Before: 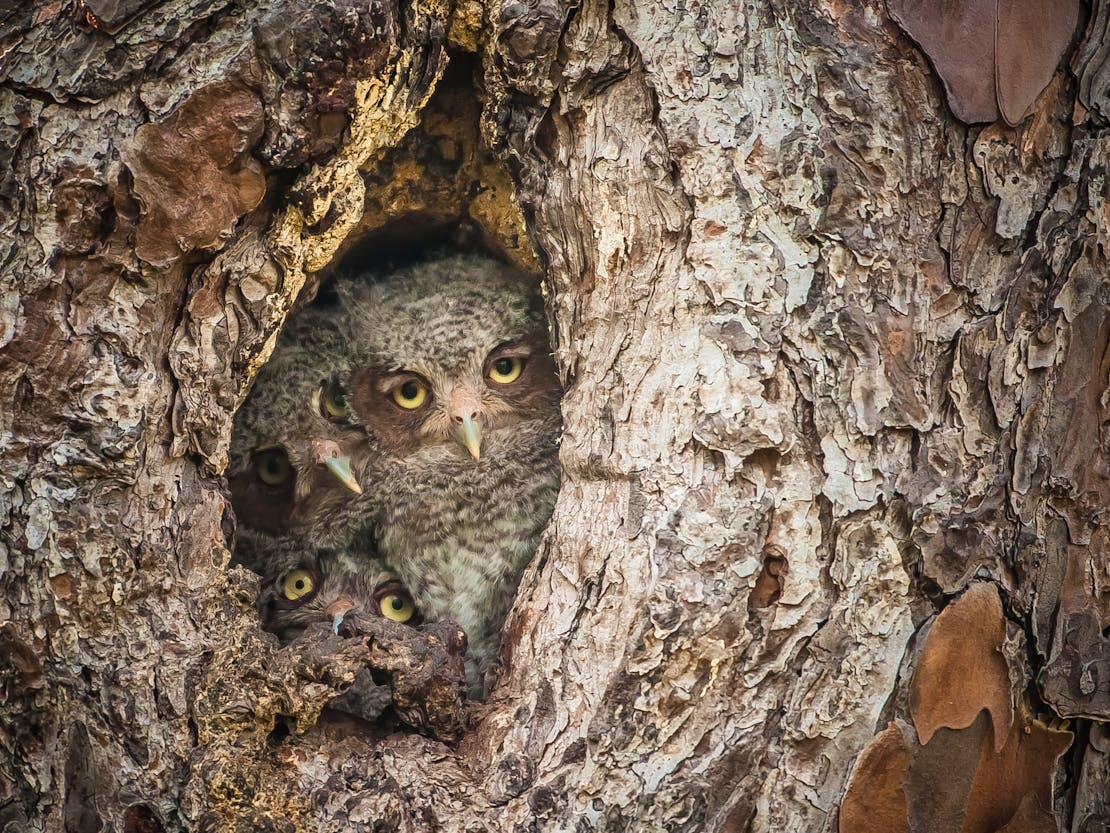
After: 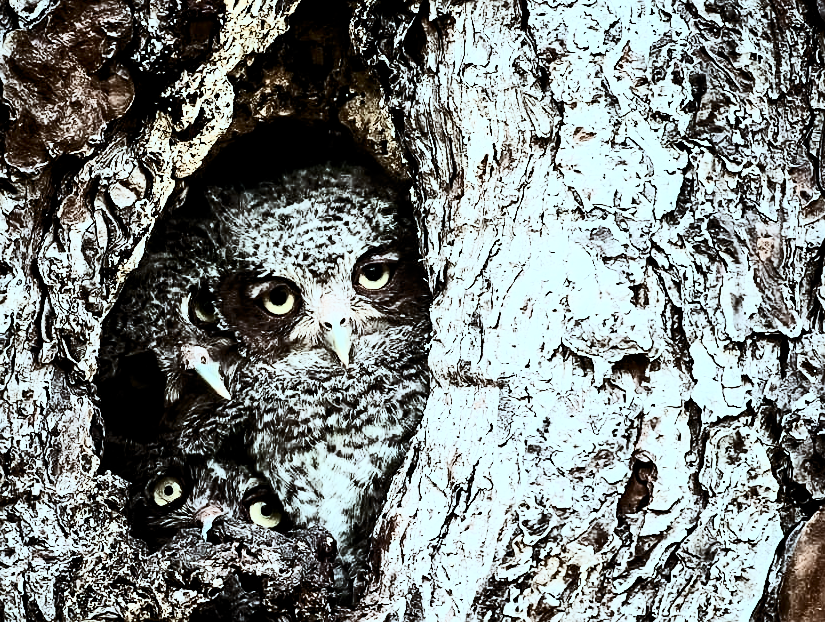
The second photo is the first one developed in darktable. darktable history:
filmic rgb: black relative exposure -2.82 EV, white relative exposure 4.56 EV, hardness 1.69, contrast 1.255
crop and rotate: left 11.847%, top 11.417%, right 13.826%, bottom 13.863%
color correction: highlights a* -12.87, highlights b* -17.96, saturation 0.701
sharpen: on, module defaults
contrast brightness saturation: contrast 0.931, brightness 0.193
